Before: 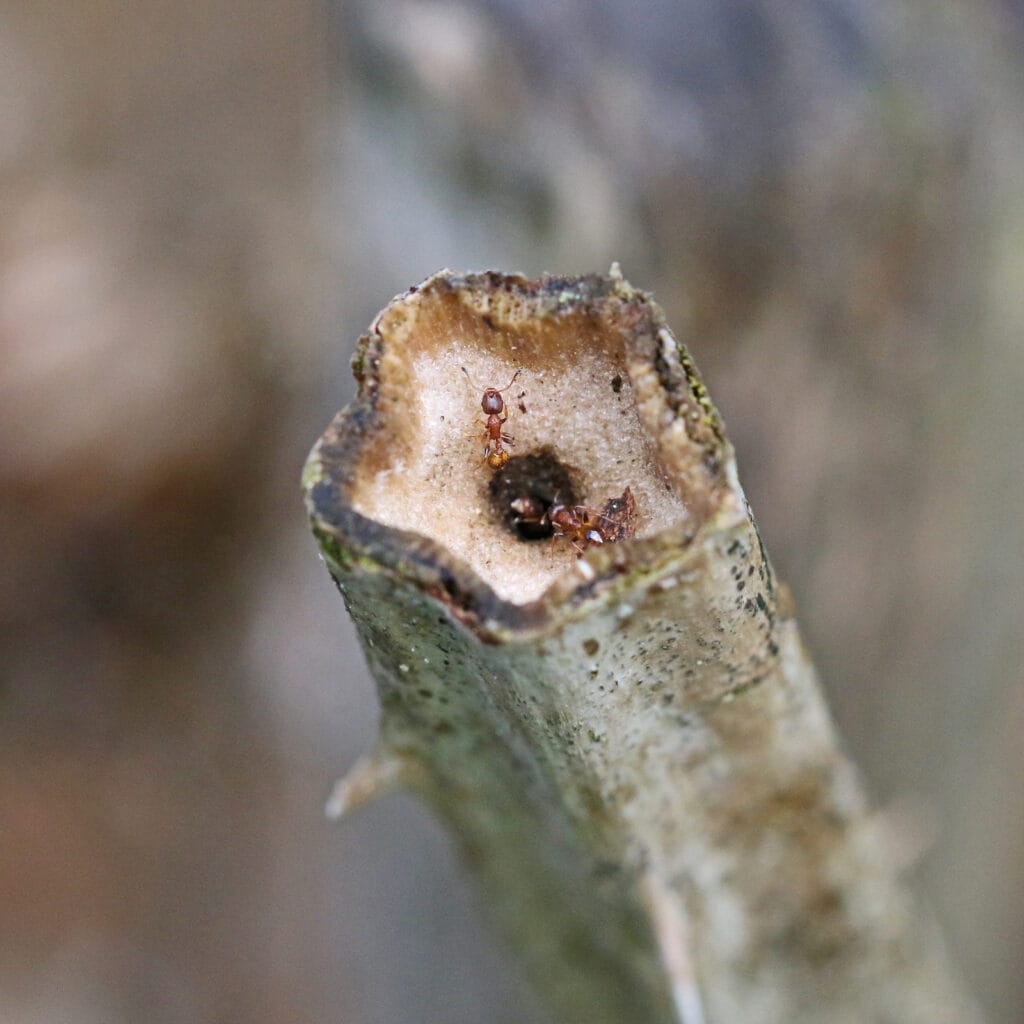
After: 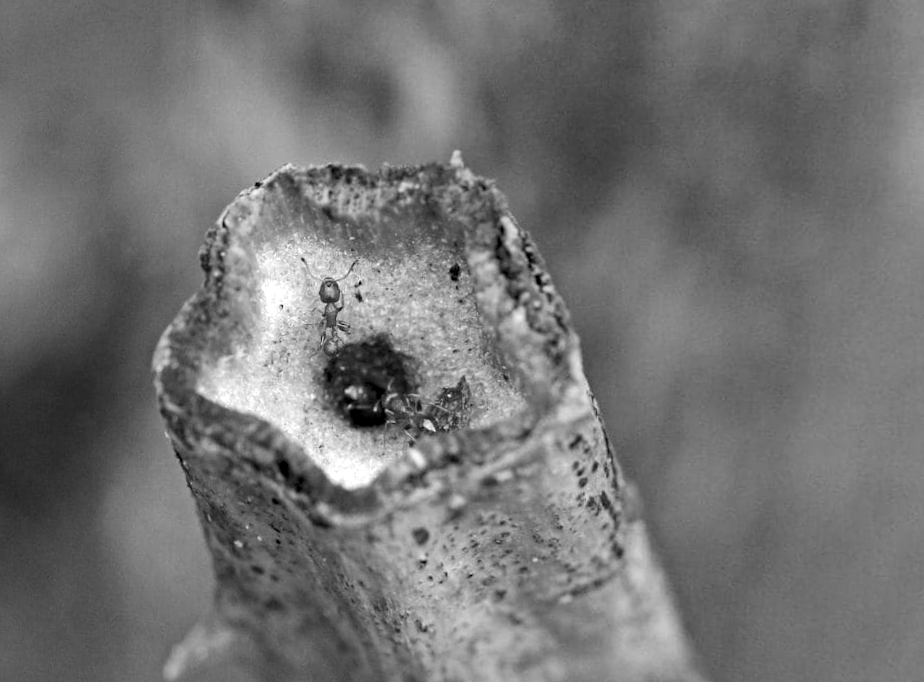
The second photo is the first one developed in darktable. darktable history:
crop: left 8.155%, top 6.611%, bottom 15.385%
local contrast: highlights 100%, shadows 100%, detail 120%, midtone range 0.2
exposure: exposure -0.064 EV, compensate highlight preservation false
monochrome: on, module defaults
haze removal: strength 0.25, distance 0.25, compatibility mode true, adaptive false
white balance: red 1.045, blue 0.932
rotate and perspective: rotation 1.69°, lens shift (vertical) -0.023, lens shift (horizontal) -0.291, crop left 0.025, crop right 0.988, crop top 0.092, crop bottom 0.842
